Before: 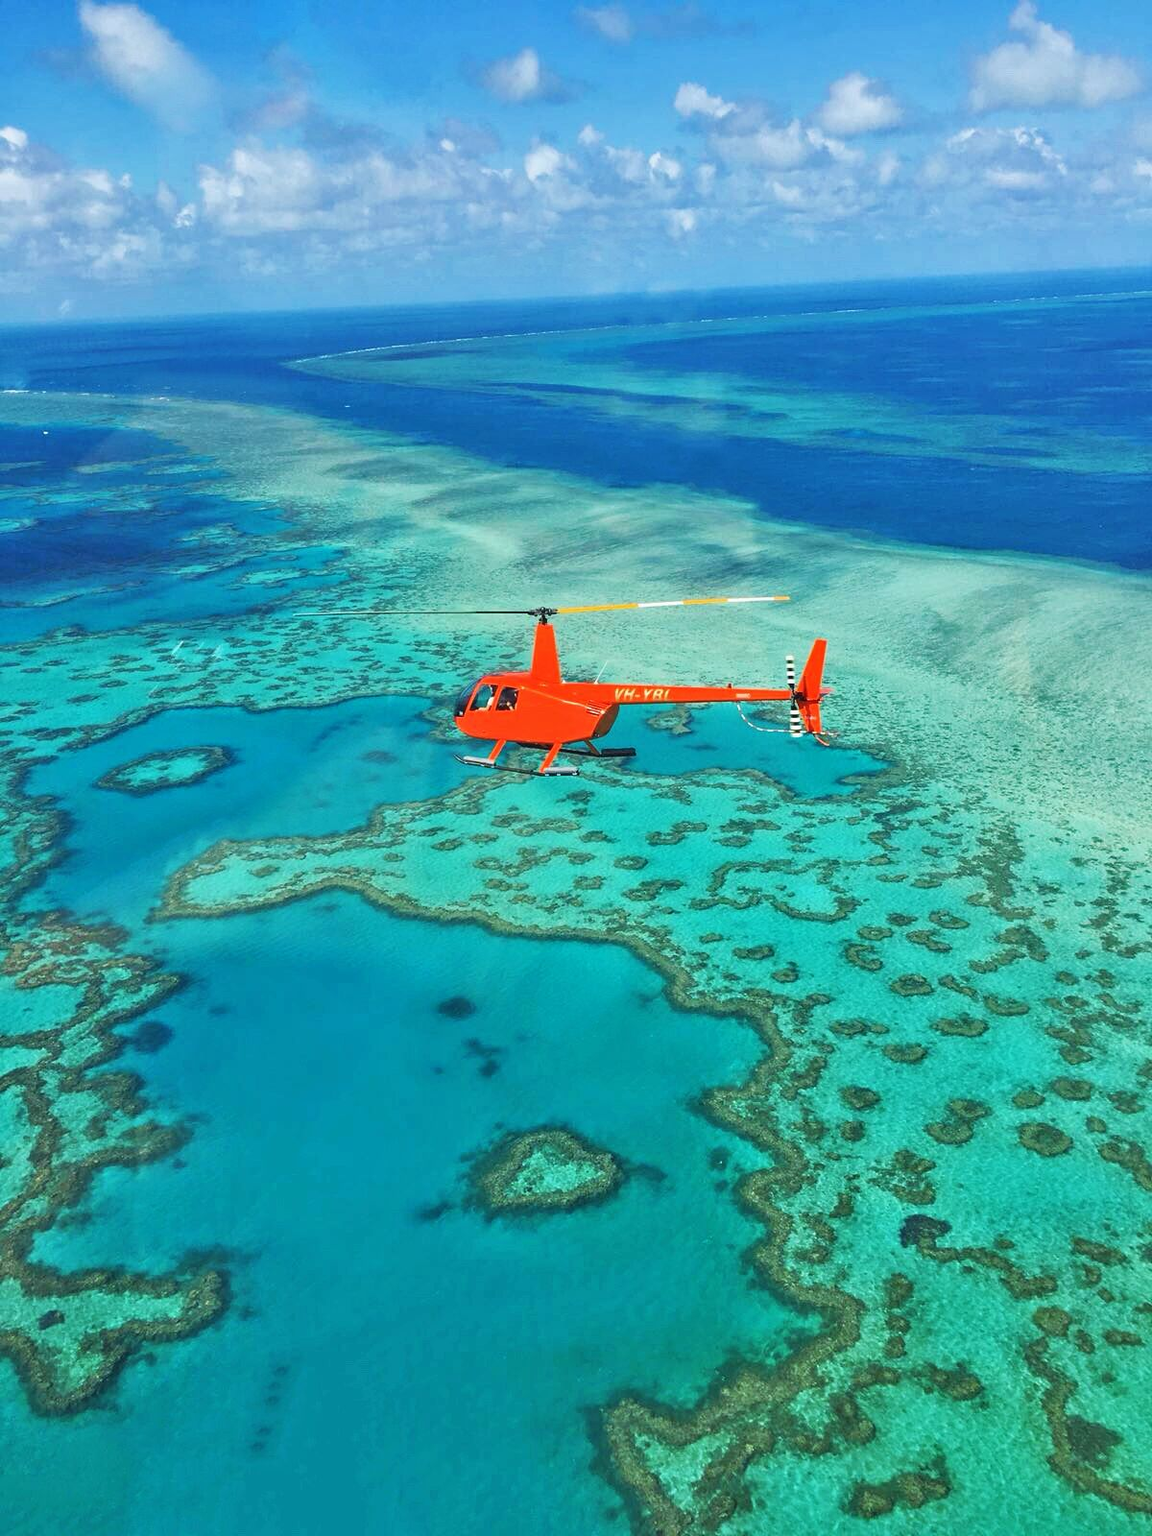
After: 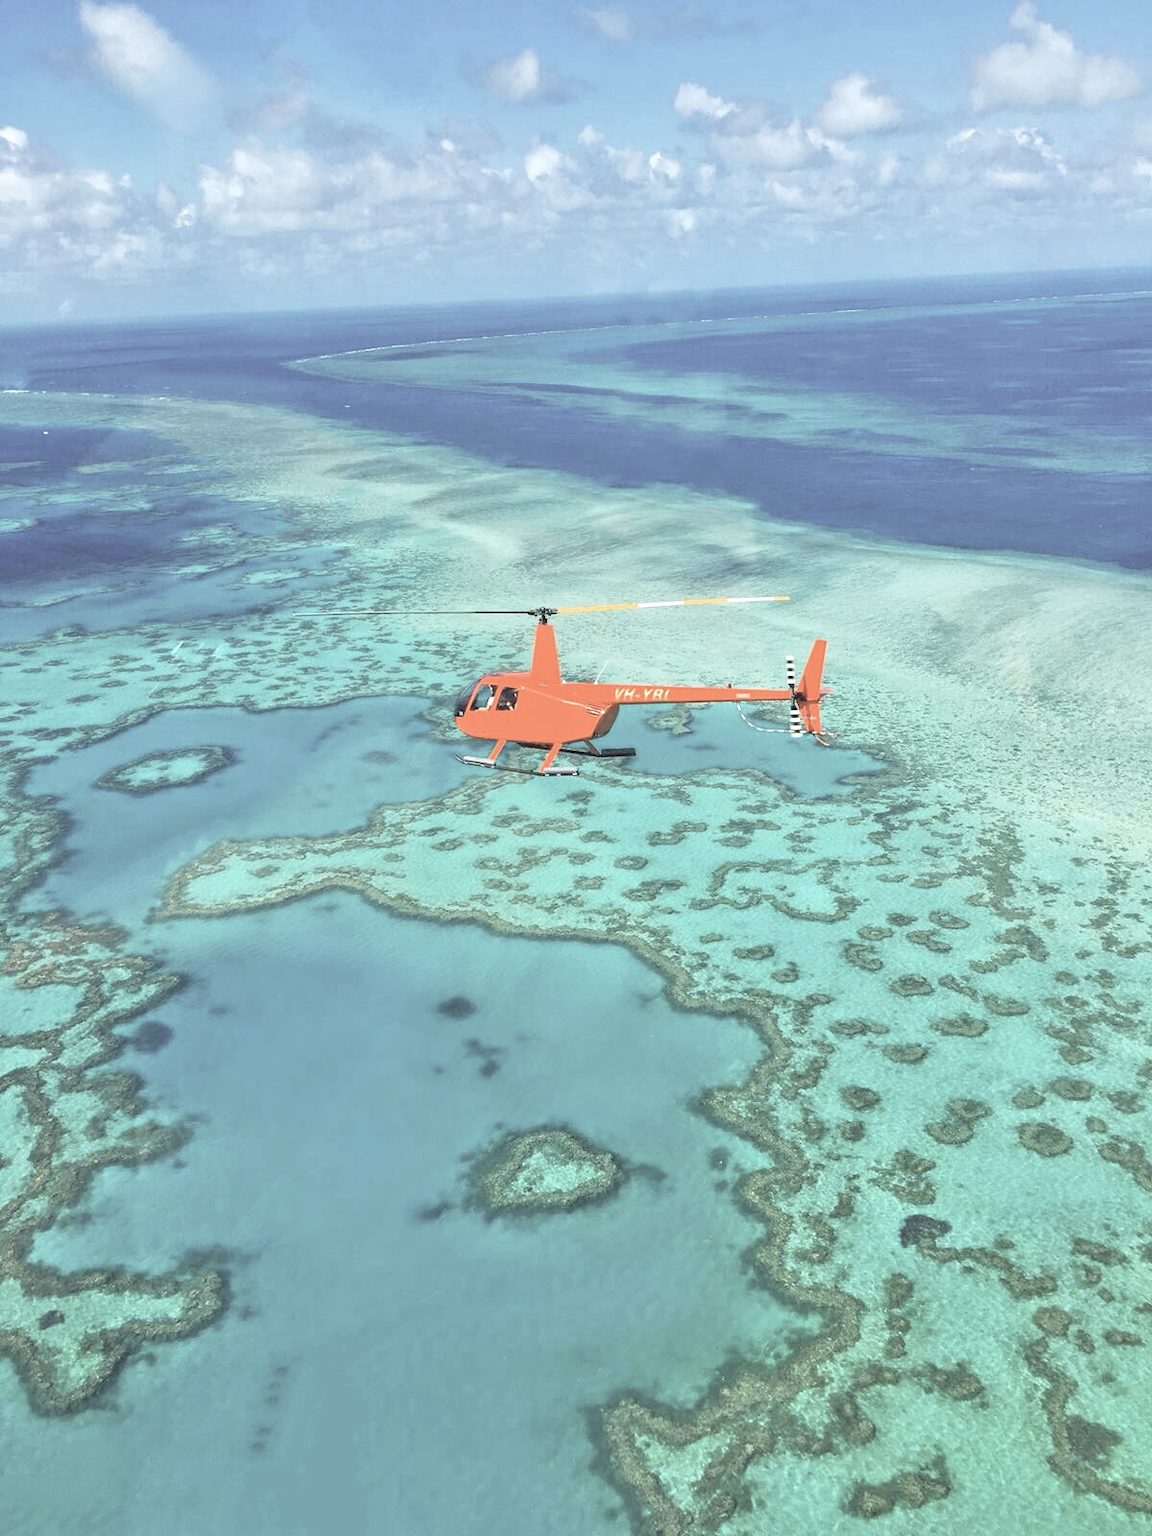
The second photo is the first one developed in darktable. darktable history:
levels: levels [0, 0.476, 0.951]
contrast brightness saturation: brightness 0.18, saturation -0.5
